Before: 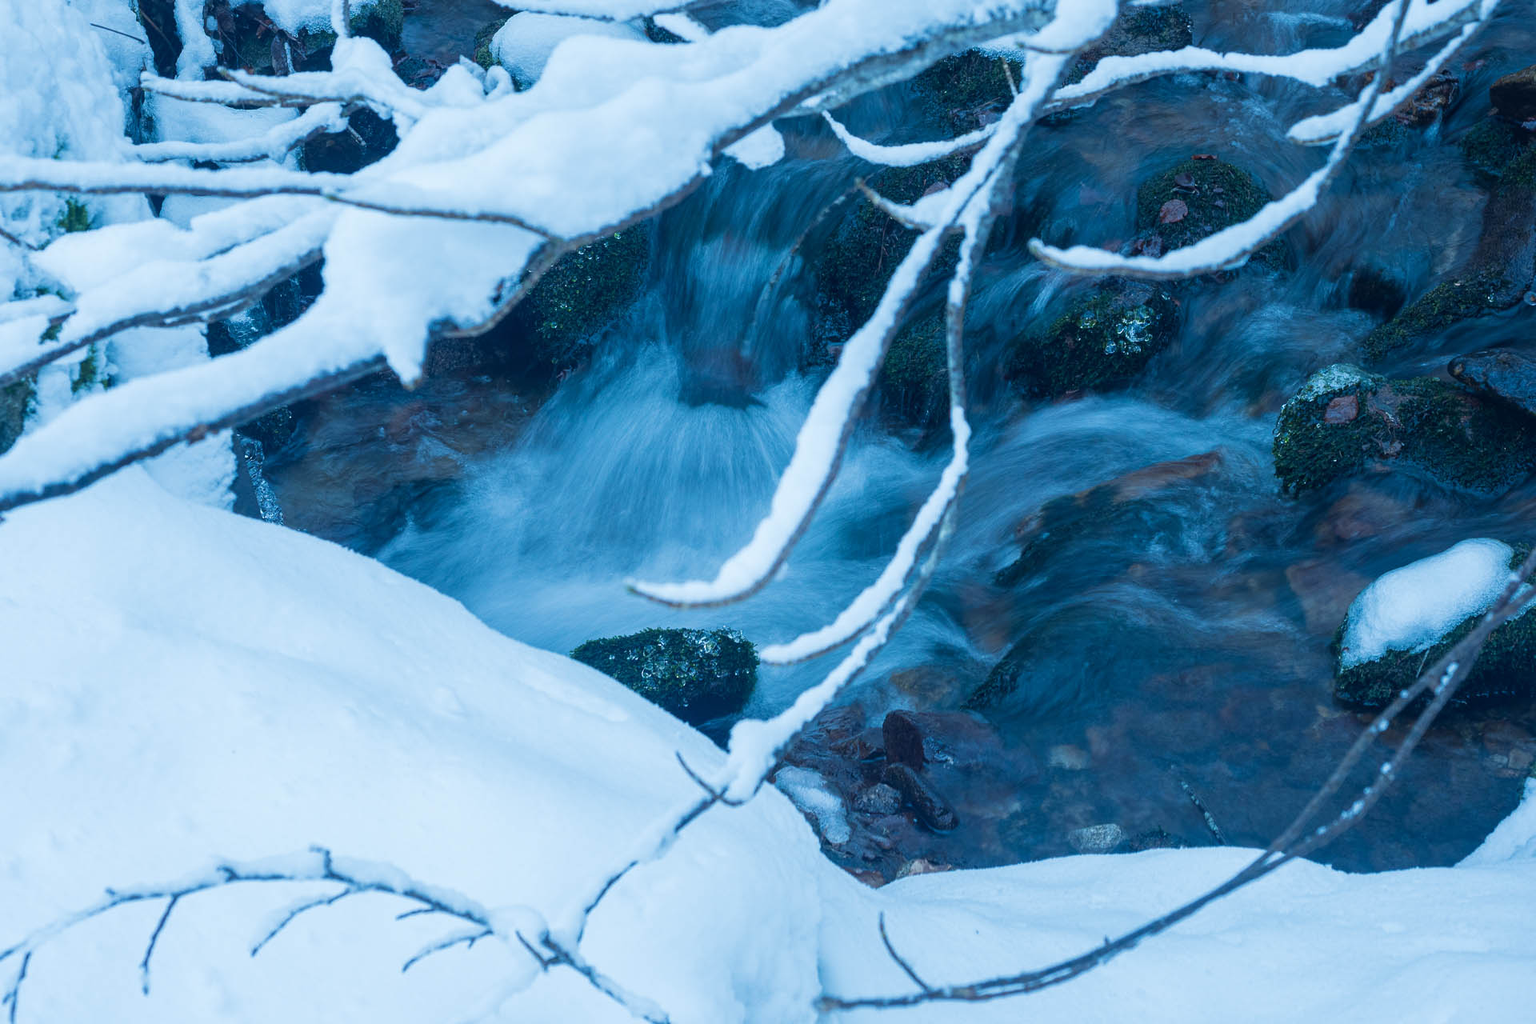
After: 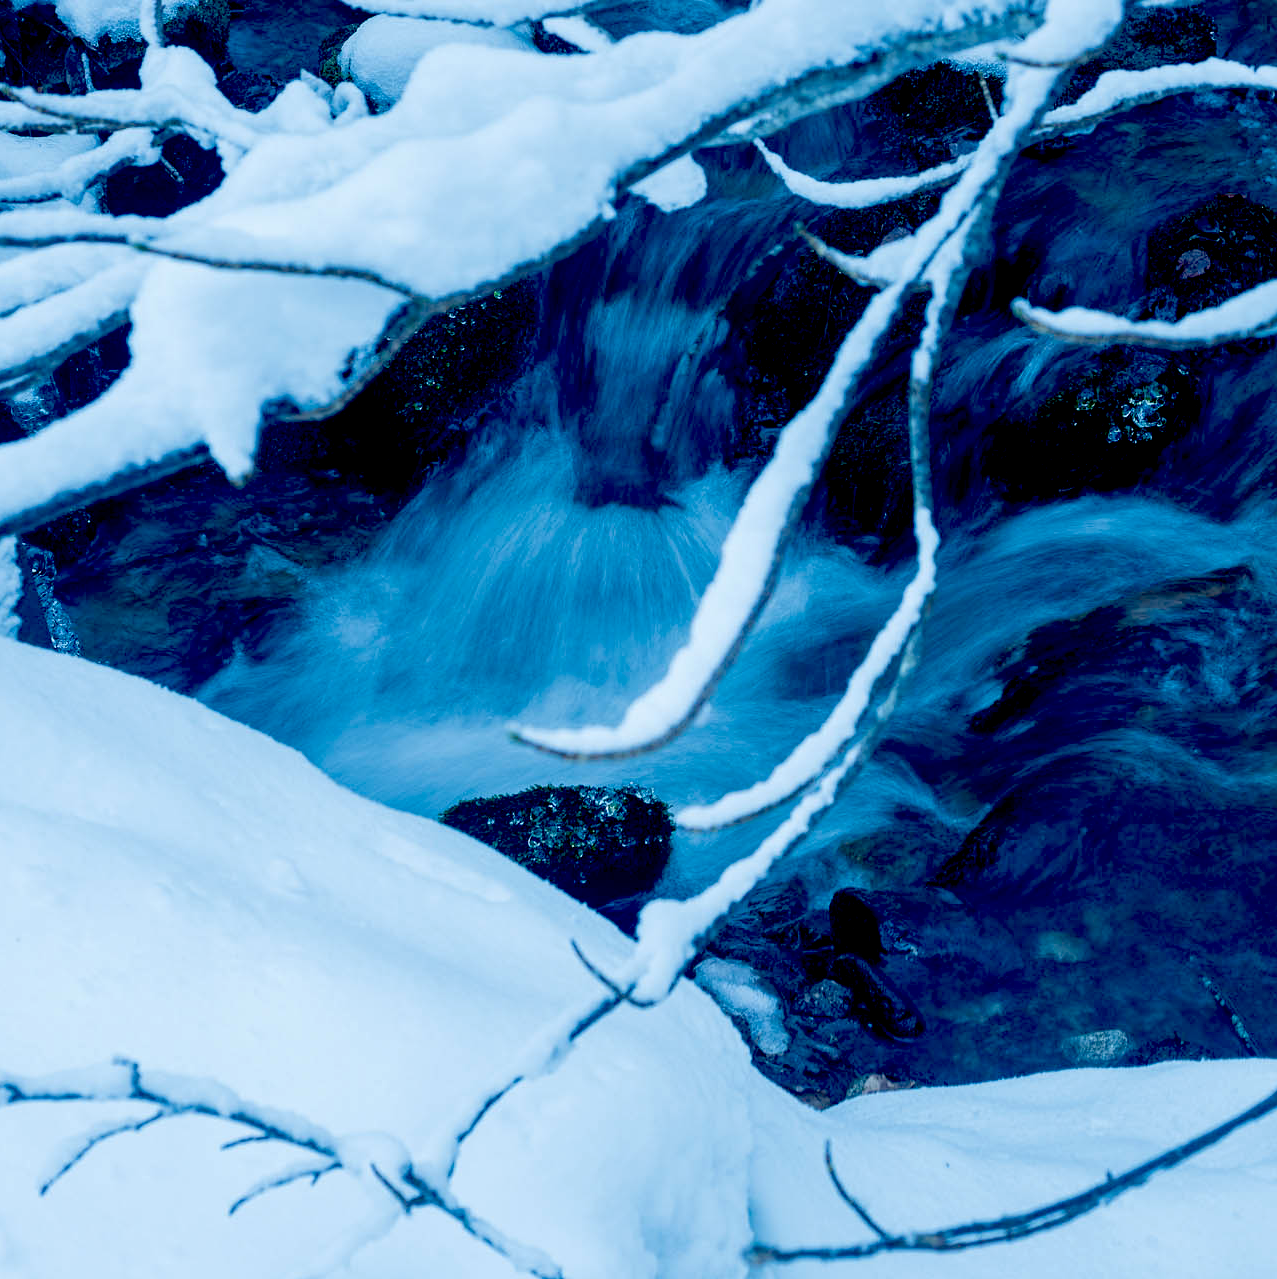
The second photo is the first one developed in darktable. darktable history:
crop and rotate: left 14.313%, right 19.175%
exposure: black level correction 0.058, compensate highlight preservation false
